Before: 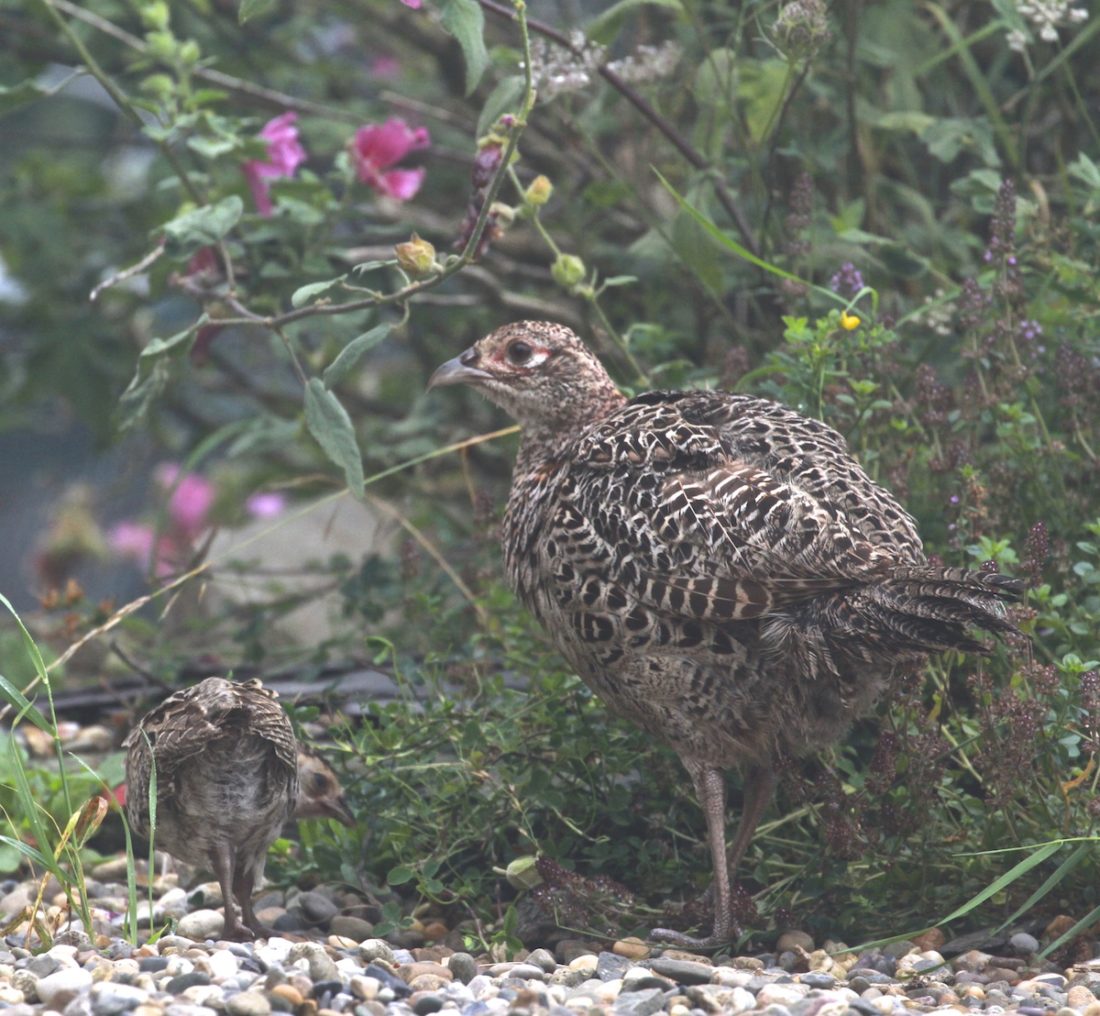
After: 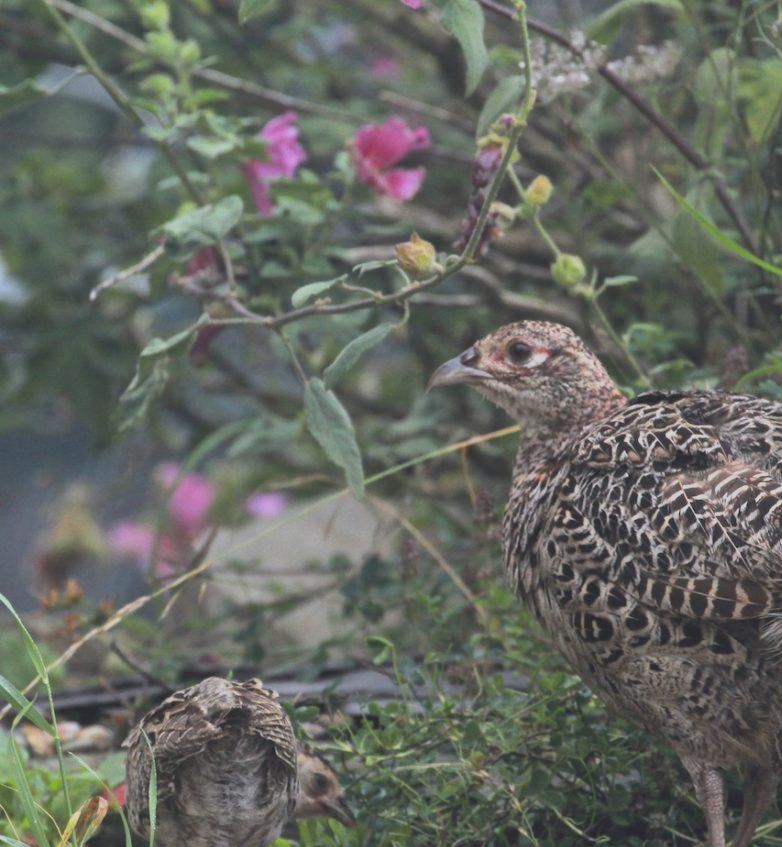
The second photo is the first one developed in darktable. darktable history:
crop: right 28.885%, bottom 16.626%
filmic rgb: black relative exposure -7.48 EV, white relative exposure 4.83 EV, hardness 3.4, color science v6 (2022)
